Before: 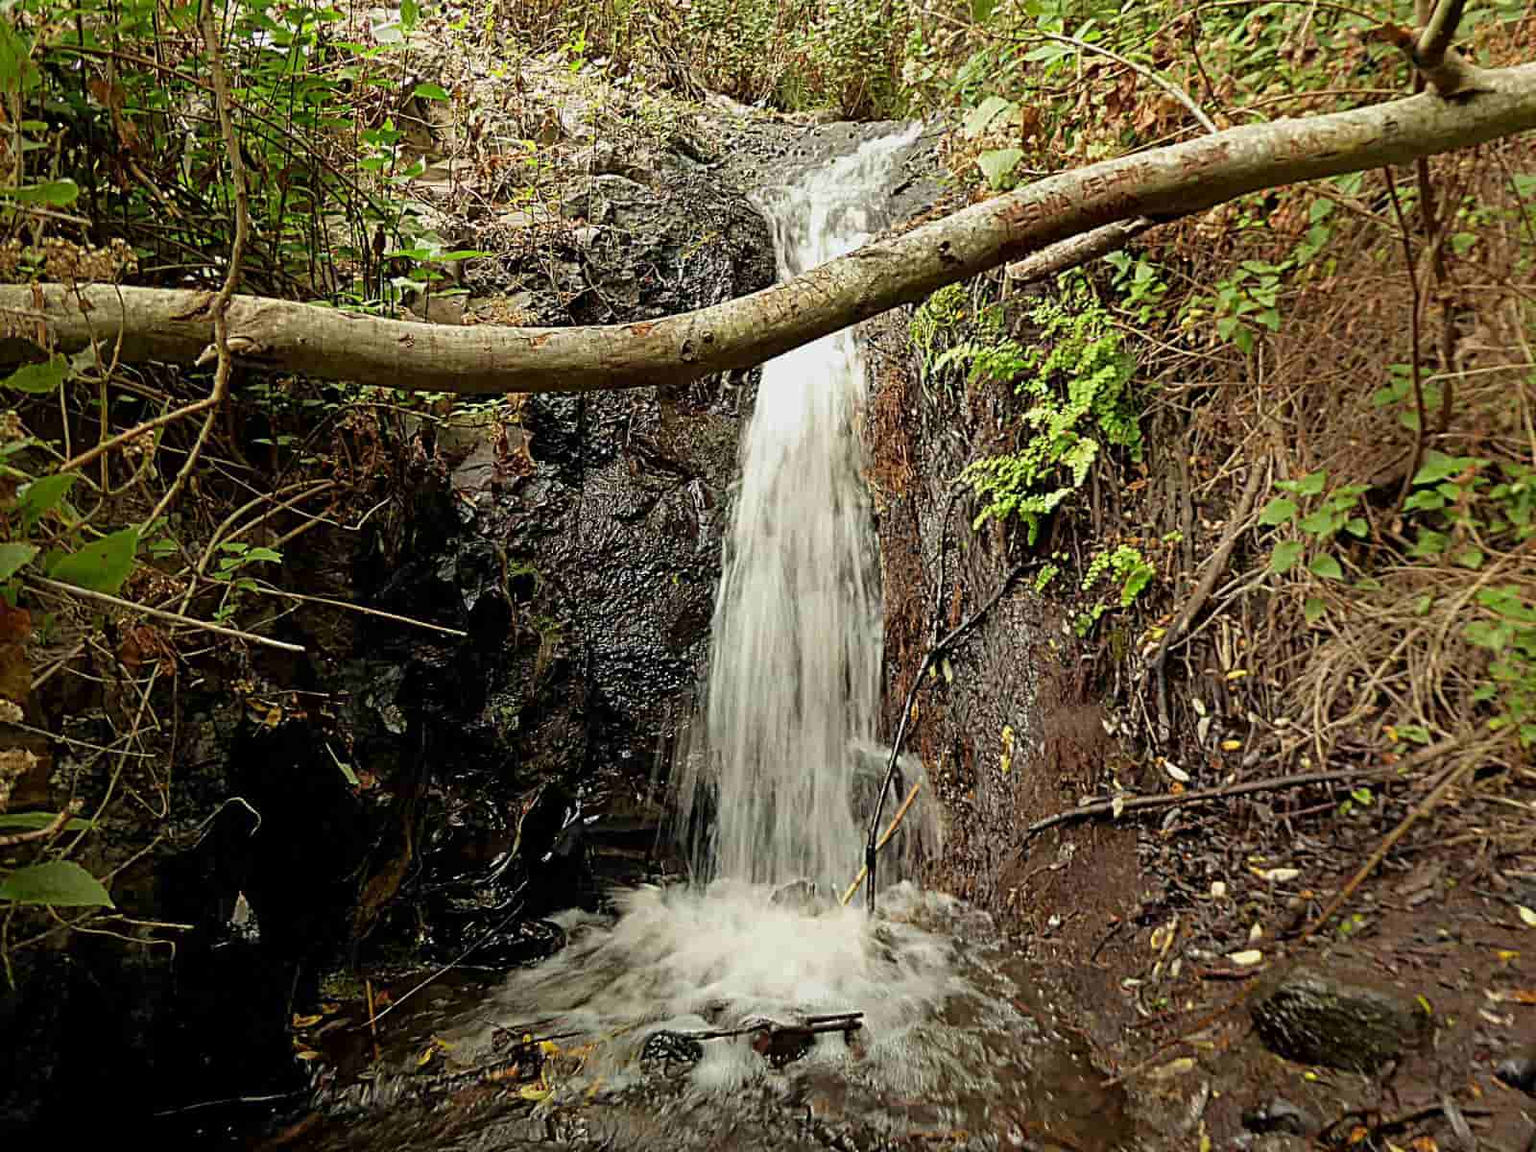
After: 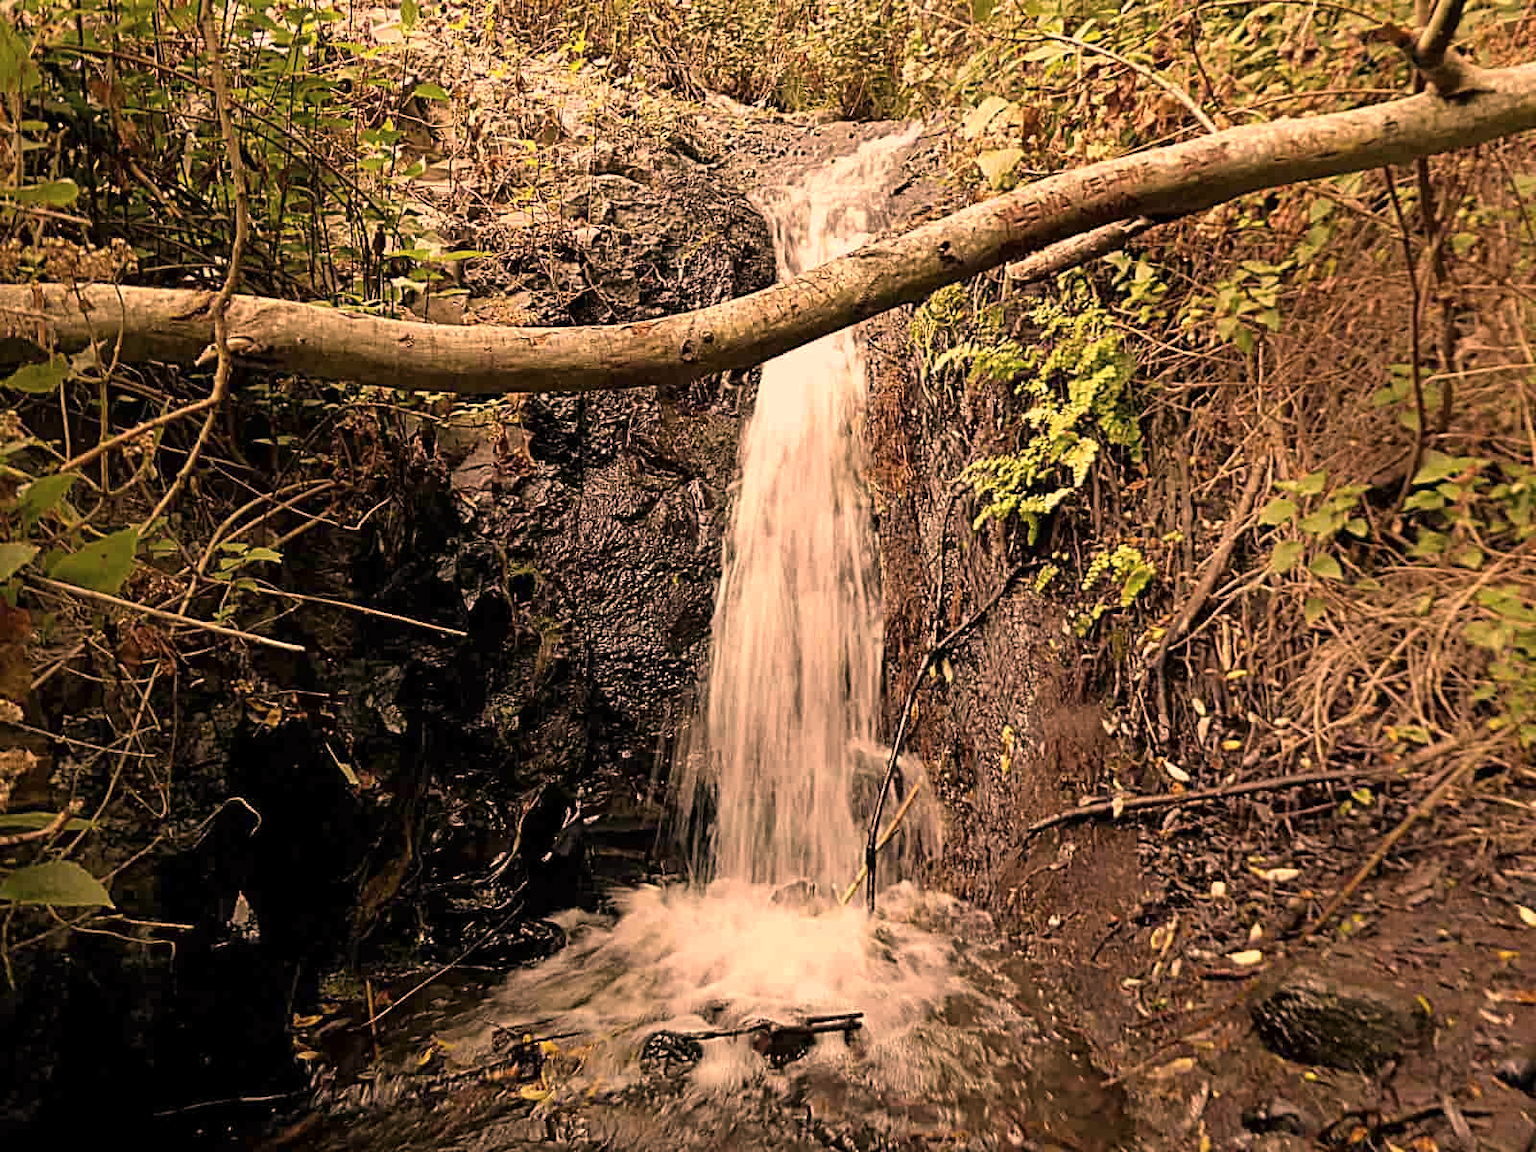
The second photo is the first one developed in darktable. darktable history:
exposure: exposure 0.292 EV, compensate highlight preservation false
color correction: highlights a* 39.92, highlights b* 39.52, saturation 0.693
